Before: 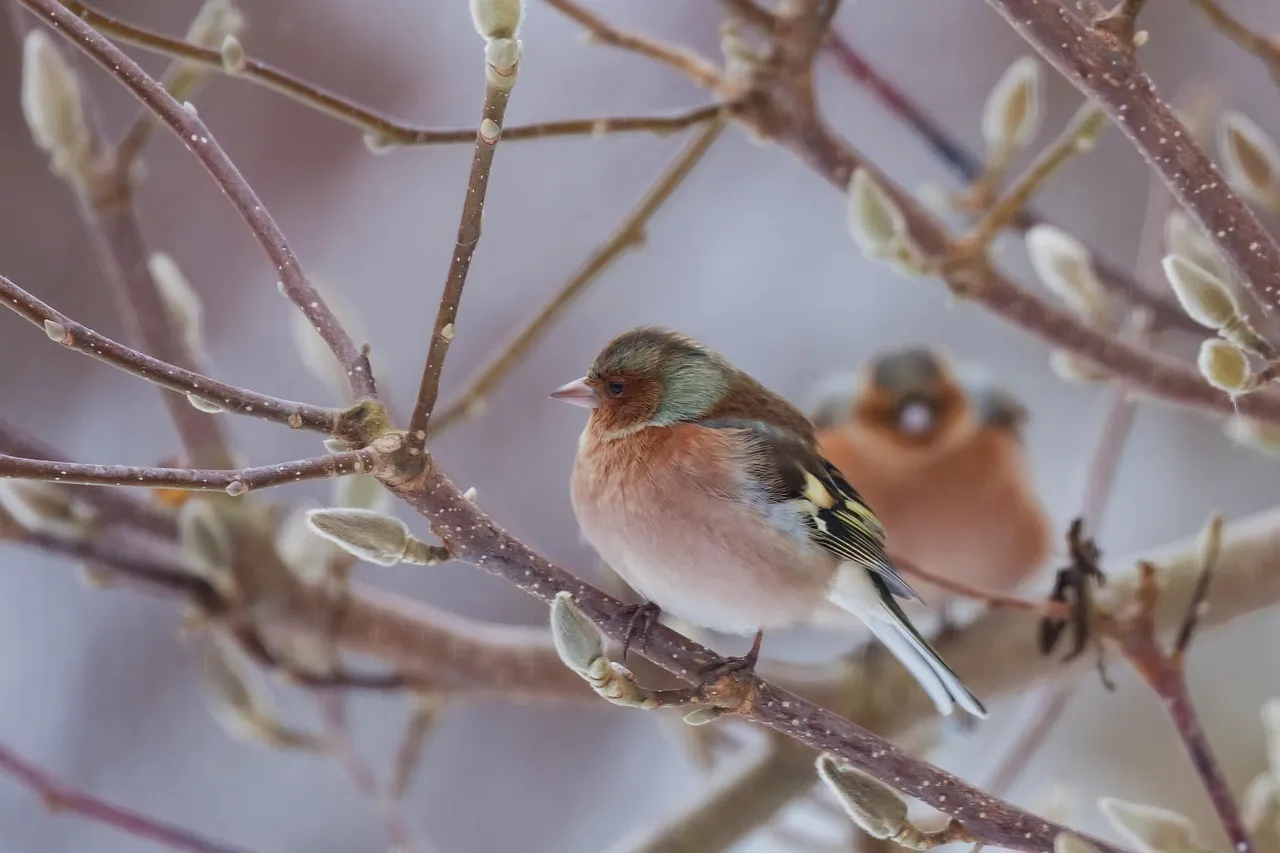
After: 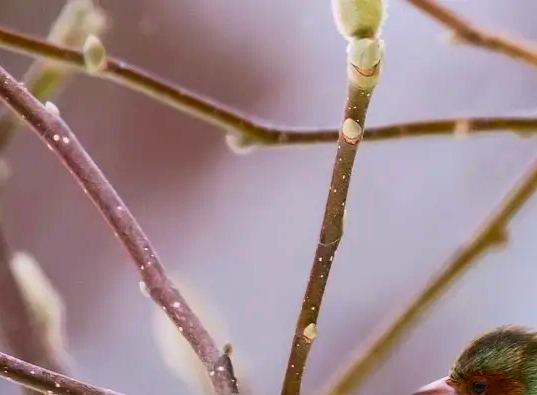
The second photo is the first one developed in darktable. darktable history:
crop and rotate: left 10.817%, top 0.062%, right 47.194%, bottom 53.626%
color correction: highlights a* 4.02, highlights b* 4.98, shadows a* -7.55, shadows b* 4.98
contrast brightness saturation: contrast 0.26, brightness 0.02, saturation 0.87
